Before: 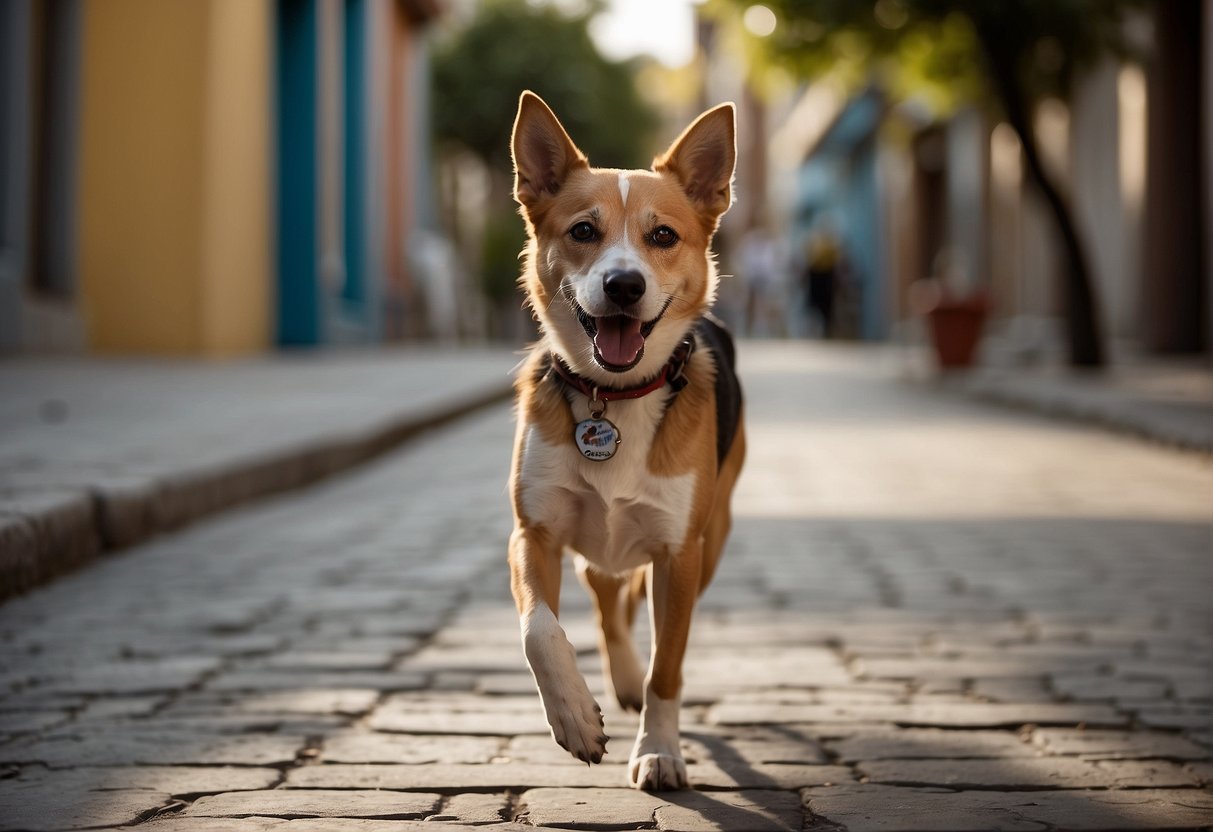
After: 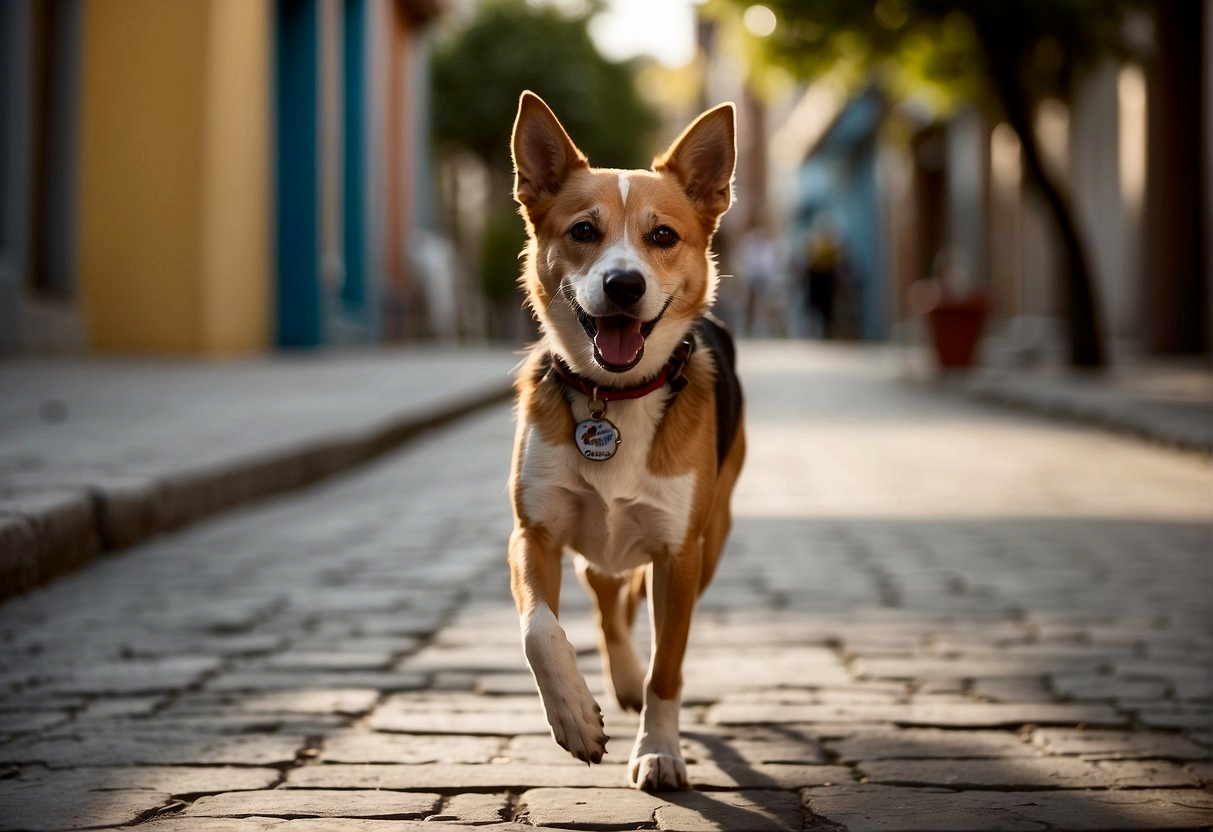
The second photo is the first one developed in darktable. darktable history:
contrast brightness saturation: contrast 0.15, brightness -0.01, saturation 0.1
exposure: black level correction 0.001, compensate highlight preservation false
